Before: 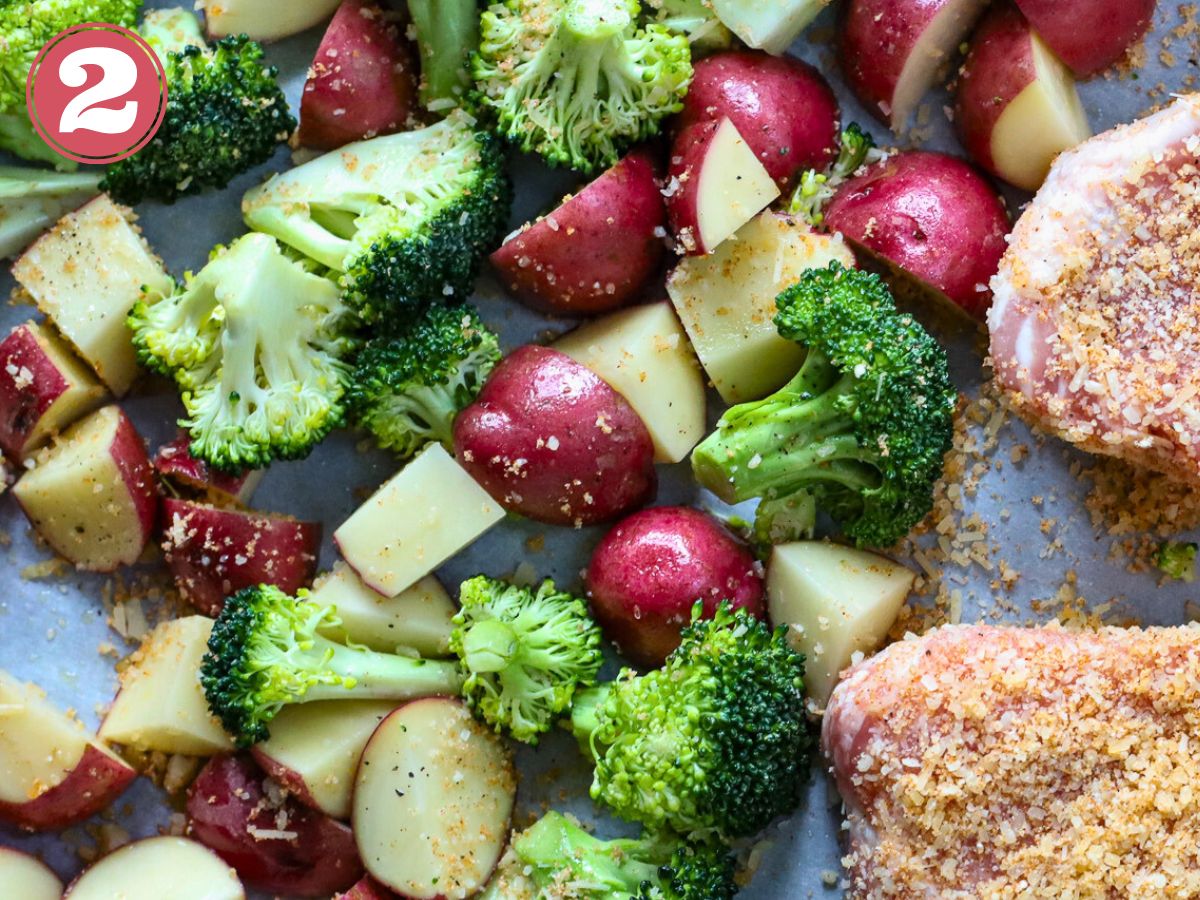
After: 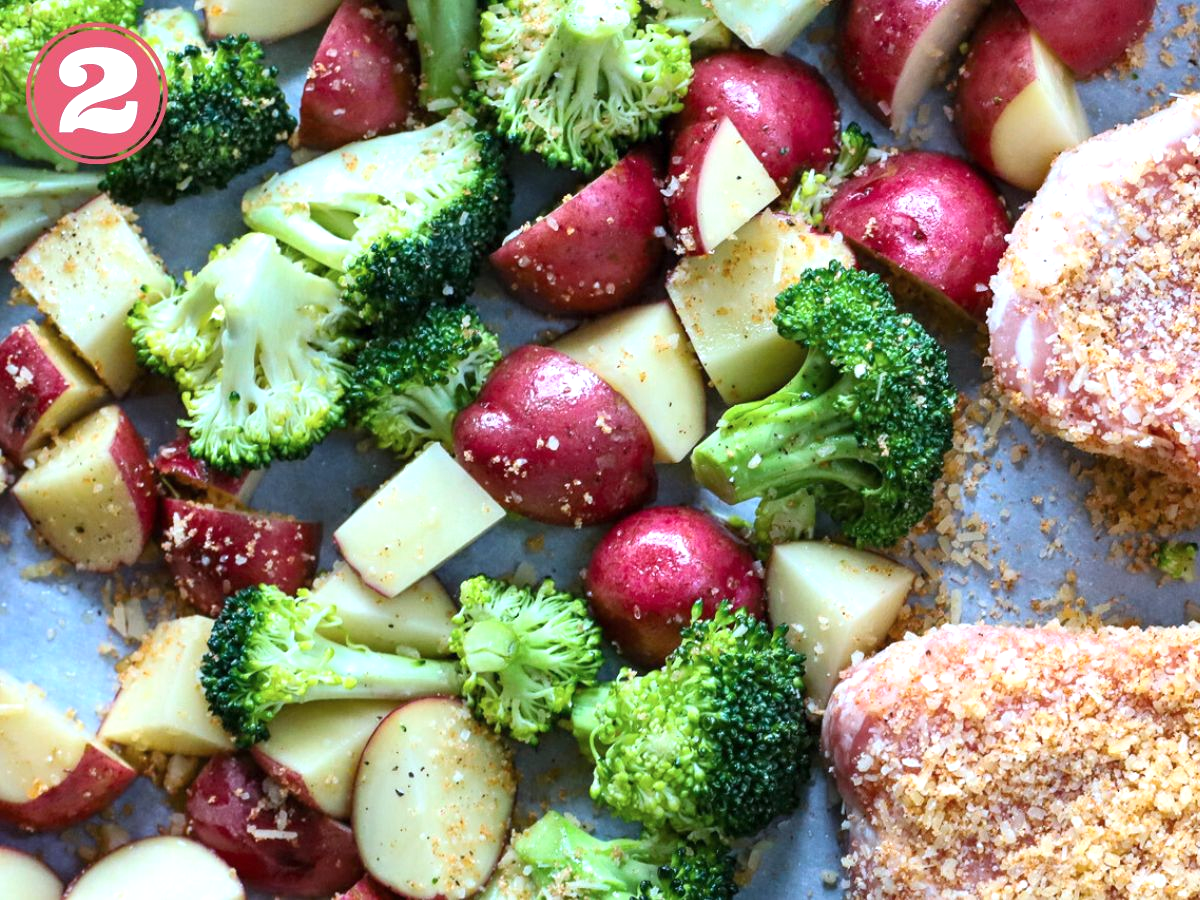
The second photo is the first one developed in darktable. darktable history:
color correction: highlights a* -0.772, highlights b* -8.92
exposure: exposure 0.376 EV, compensate highlight preservation false
